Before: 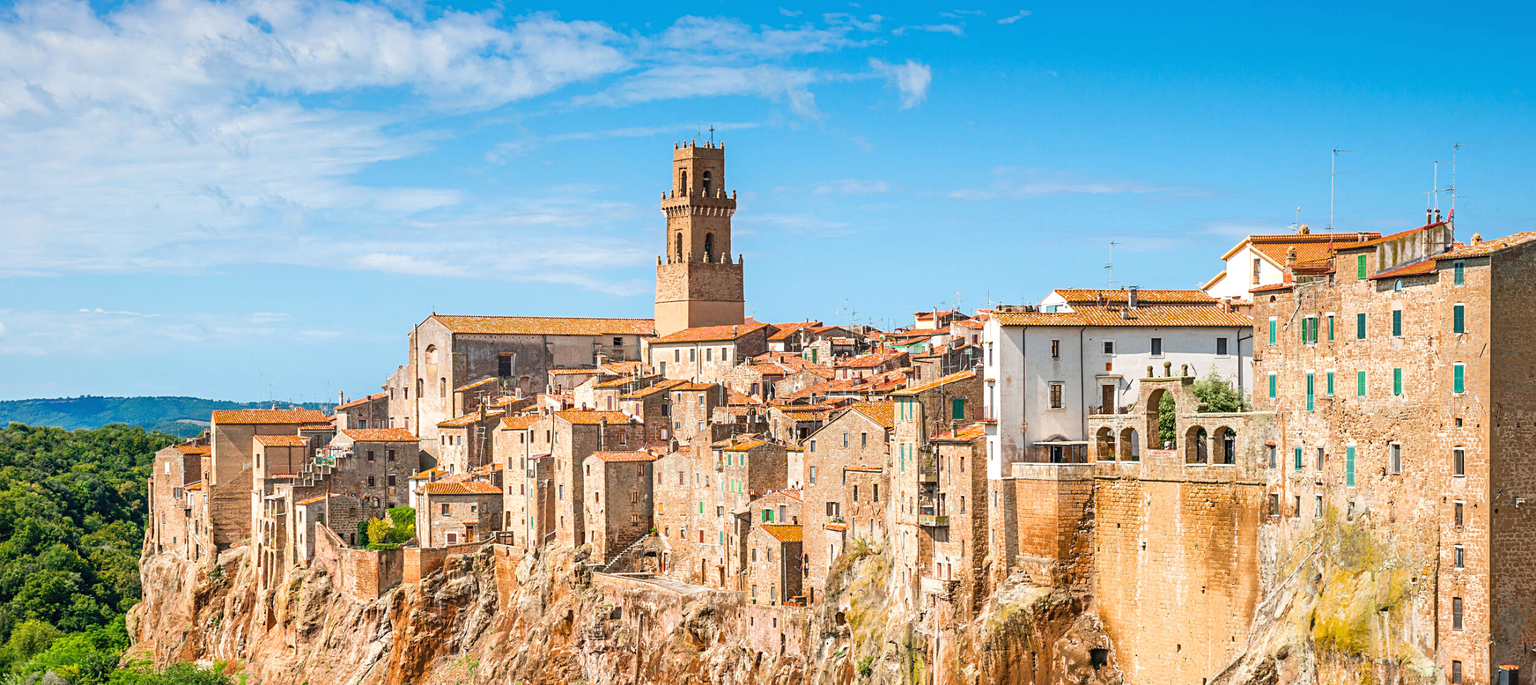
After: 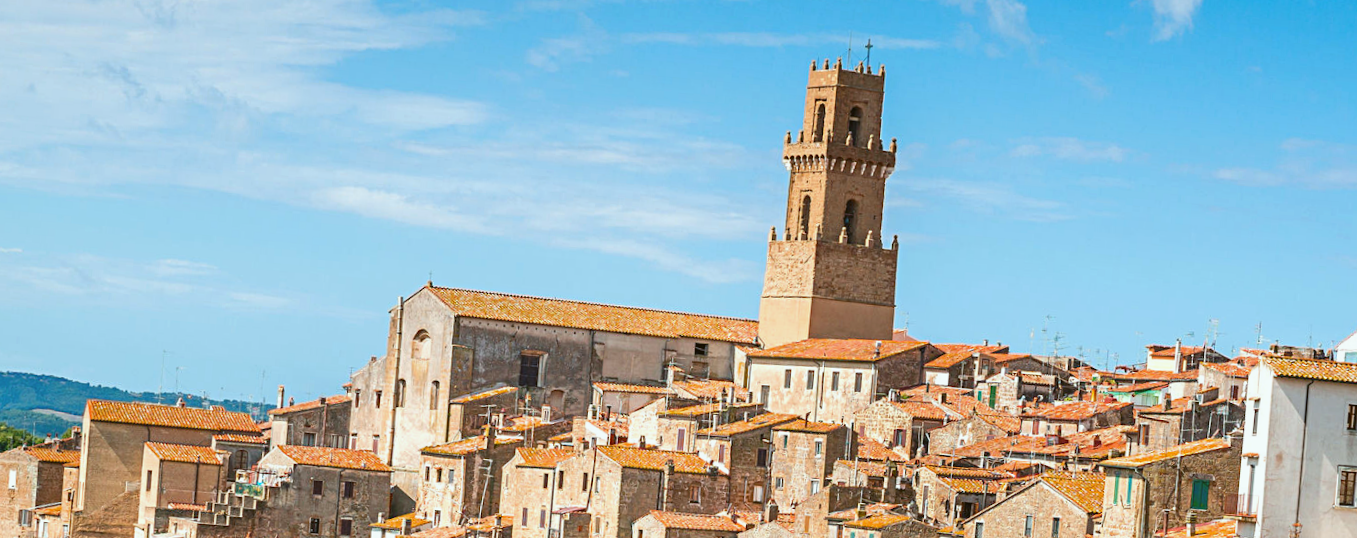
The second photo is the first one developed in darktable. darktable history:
crop and rotate: angle -4.99°, left 2.122%, top 6.945%, right 27.566%, bottom 30.519%
color balance: lift [1.004, 1.002, 1.002, 0.998], gamma [1, 1.007, 1.002, 0.993], gain [1, 0.977, 1.013, 1.023], contrast -3.64%
